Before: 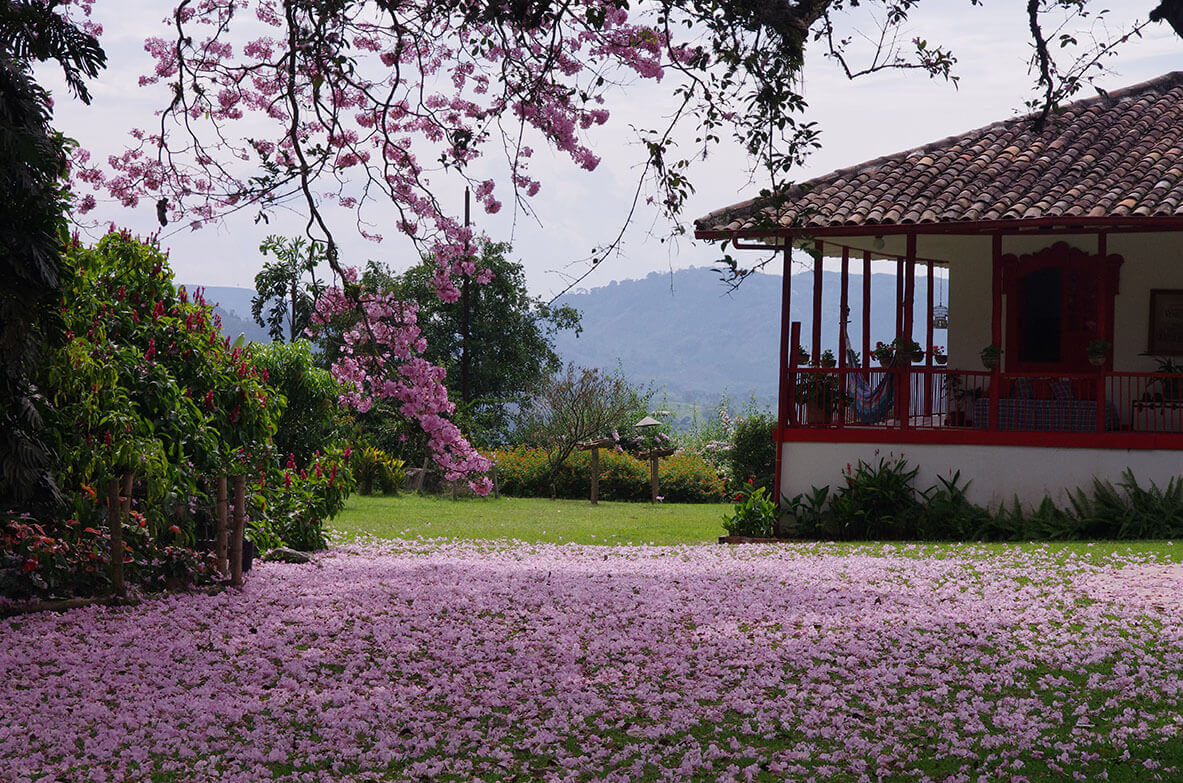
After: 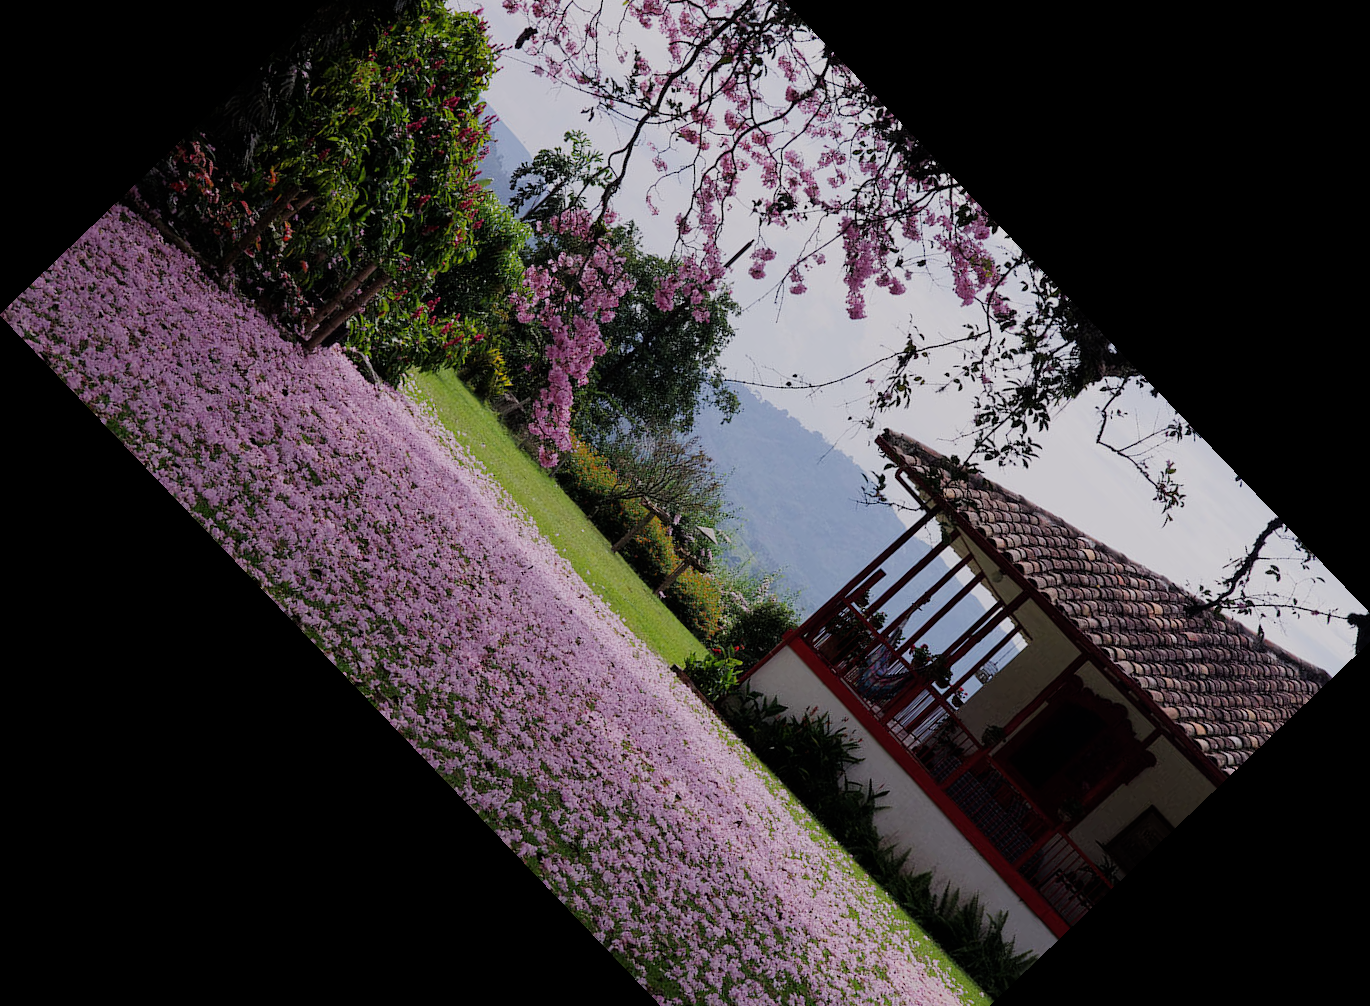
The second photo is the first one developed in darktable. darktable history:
filmic rgb: black relative exposure -7.65 EV, white relative exposure 4.56 EV, hardness 3.61, contrast 1.05
crop and rotate: angle -46.26°, top 16.234%, right 0.912%, bottom 11.704%
